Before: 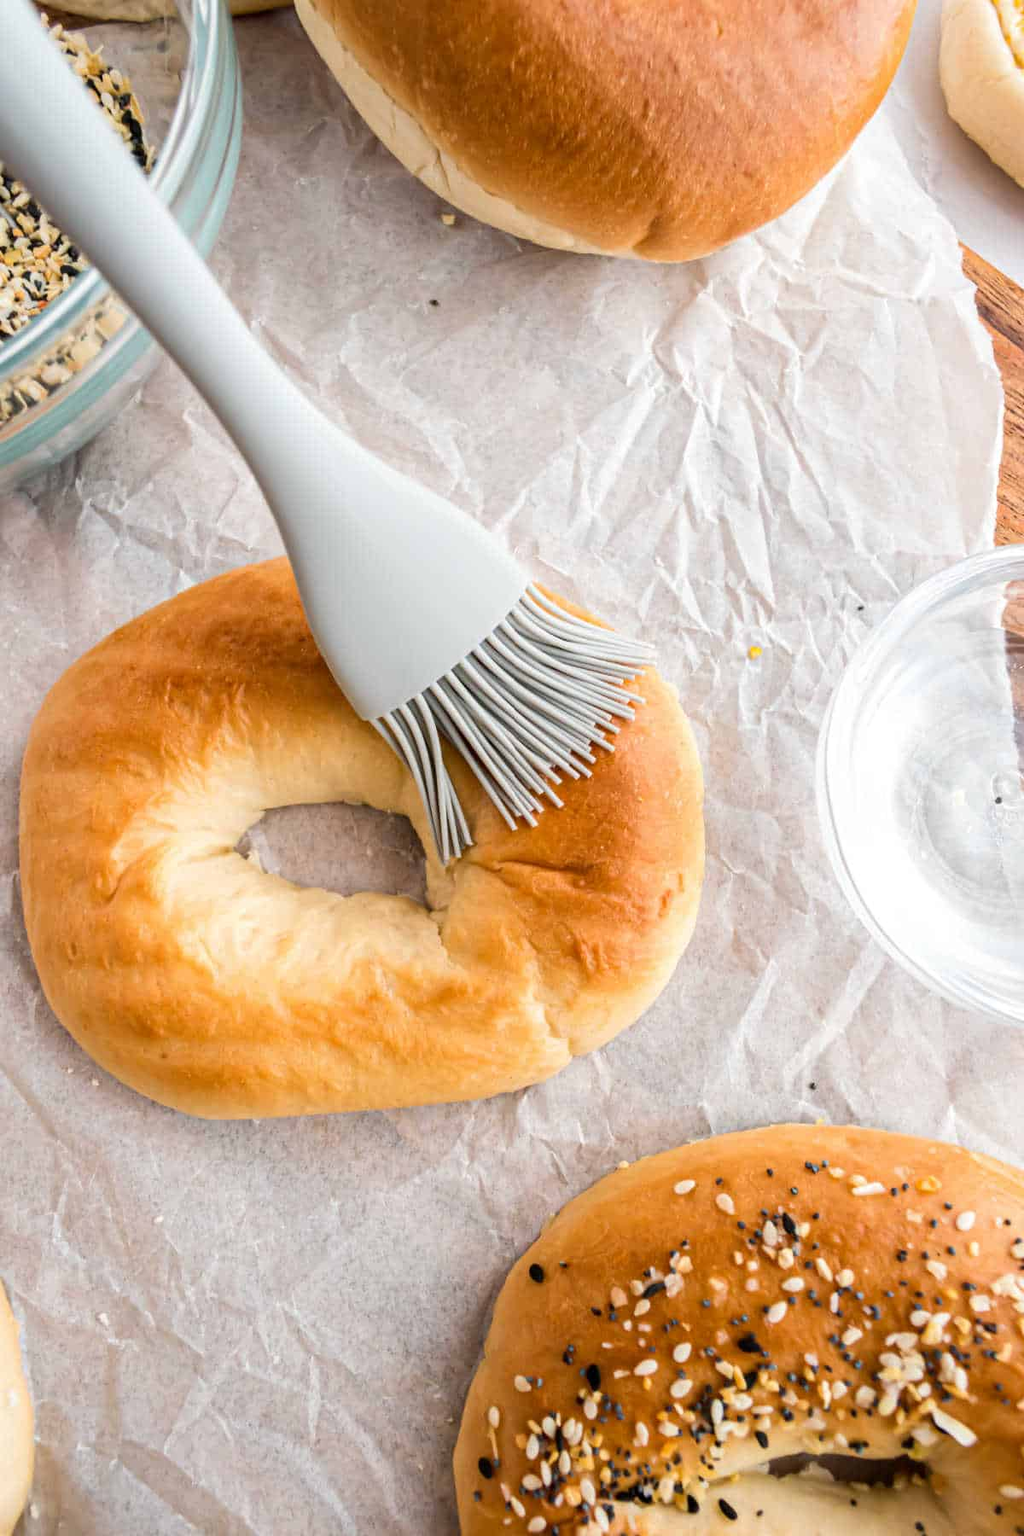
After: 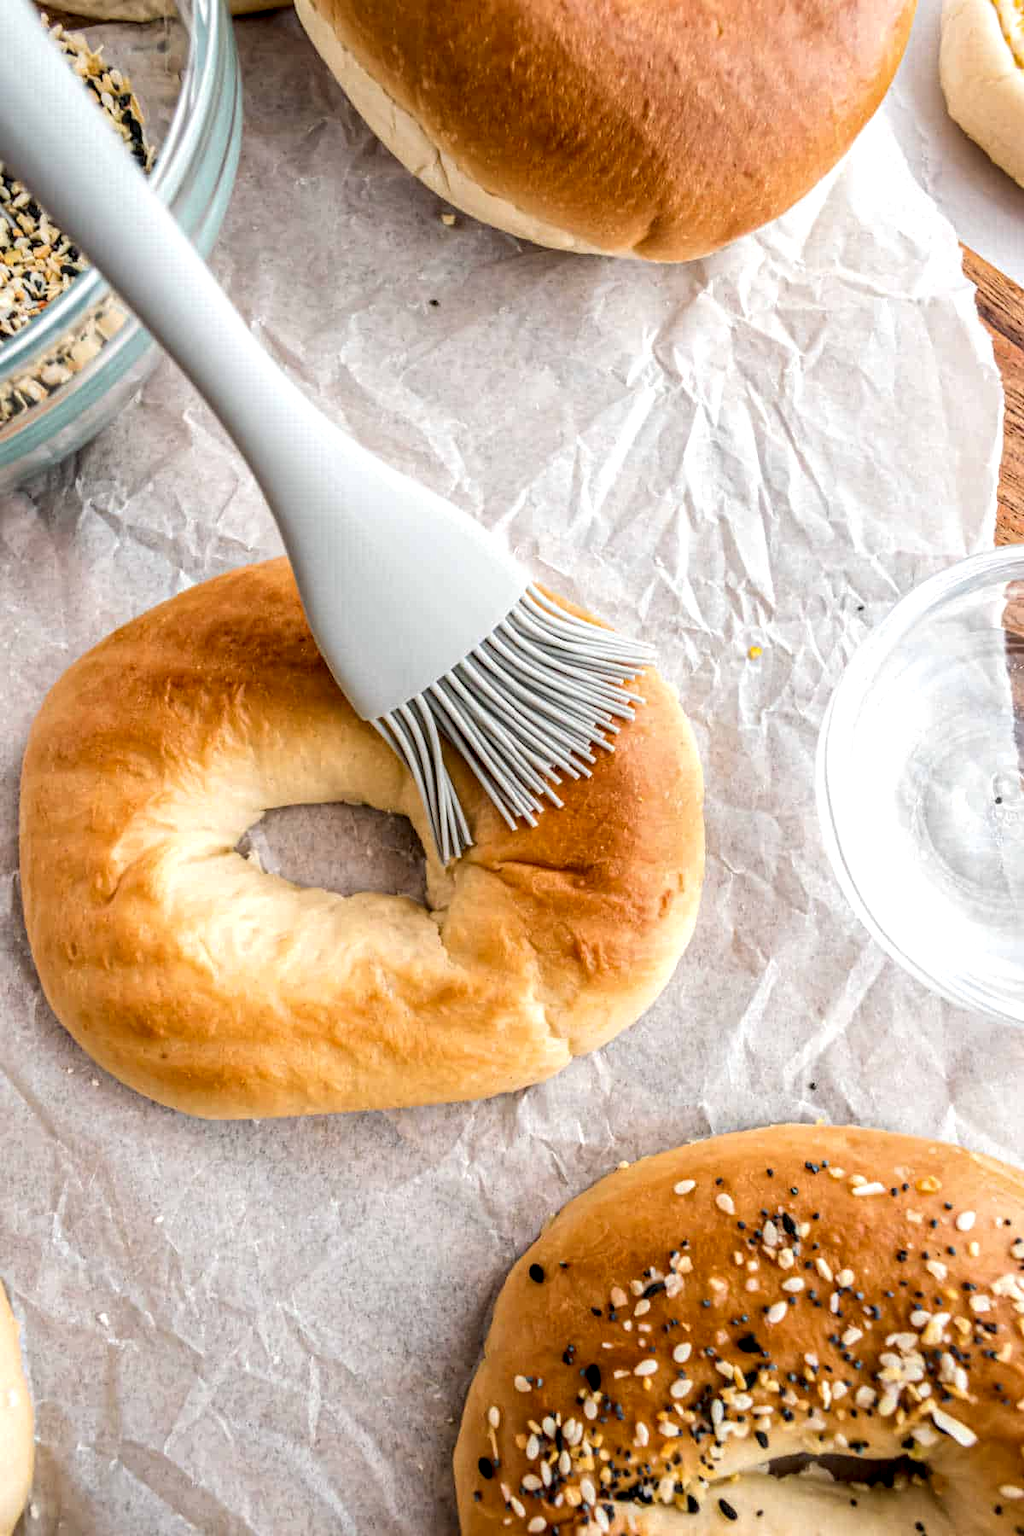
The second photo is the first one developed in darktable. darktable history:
local contrast: detail 144%
